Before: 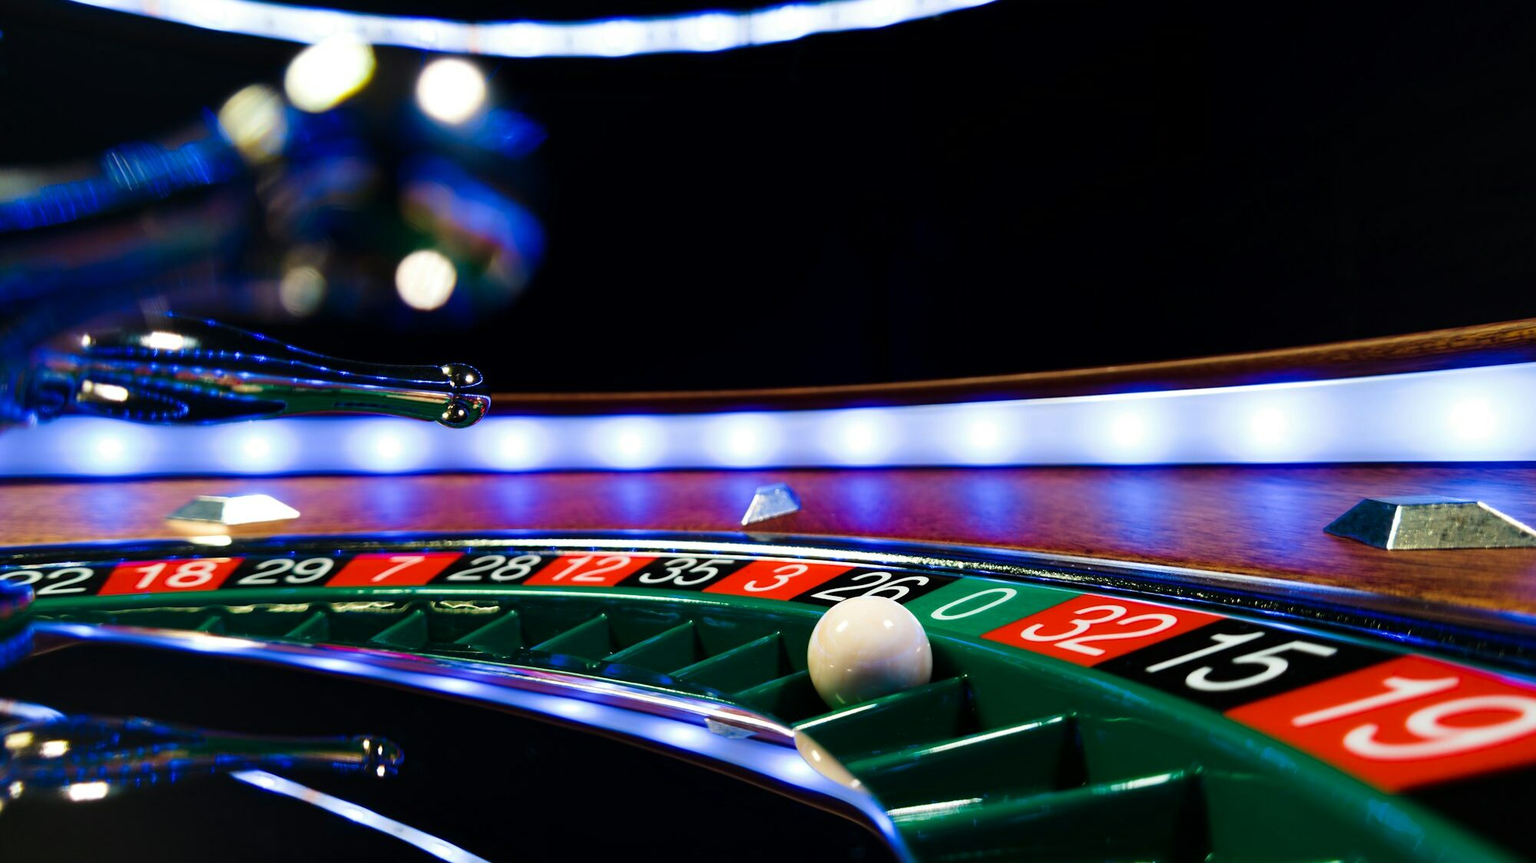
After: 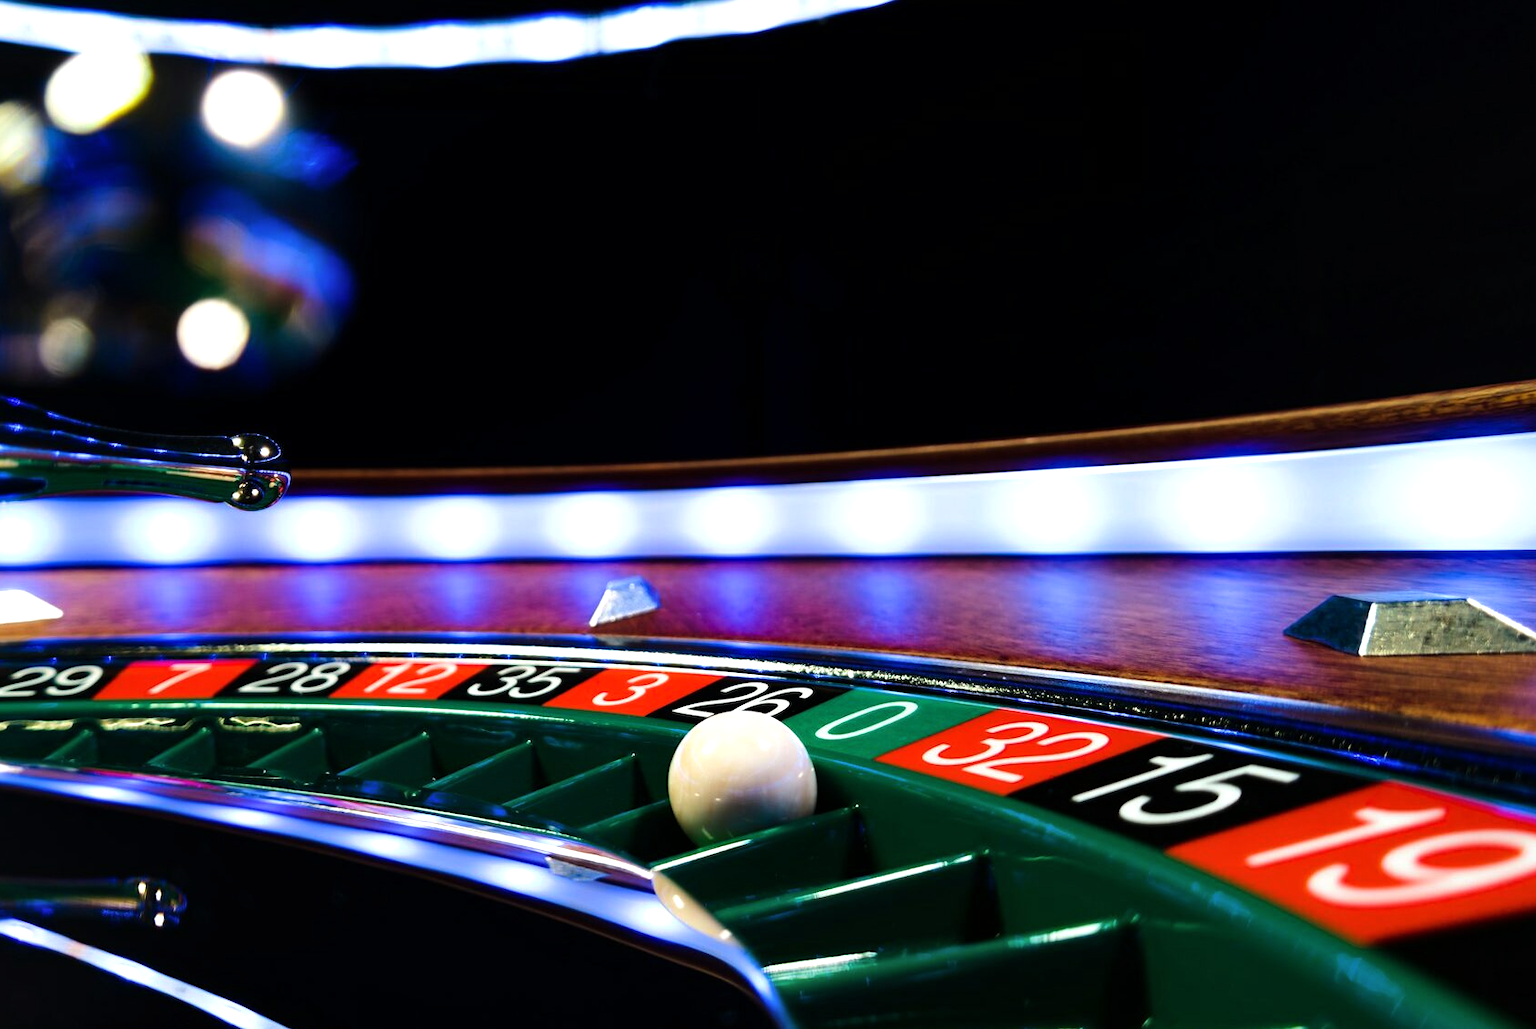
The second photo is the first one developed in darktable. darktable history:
tone equalizer: -8 EV -0.417 EV, -7 EV -0.389 EV, -6 EV -0.333 EV, -5 EV -0.222 EV, -3 EV 0.222 EV, -2 EV 0.333 EV, -1 EV 0.389 EV, +0 EV 0.417 EV, edges refinement/feathering 500, mask exposure compensation -1.57 EV, preserve details no
shadows and highlights: shadows 20.91, highlights -35.45, soften with gaussian
crop: left 16.145%
